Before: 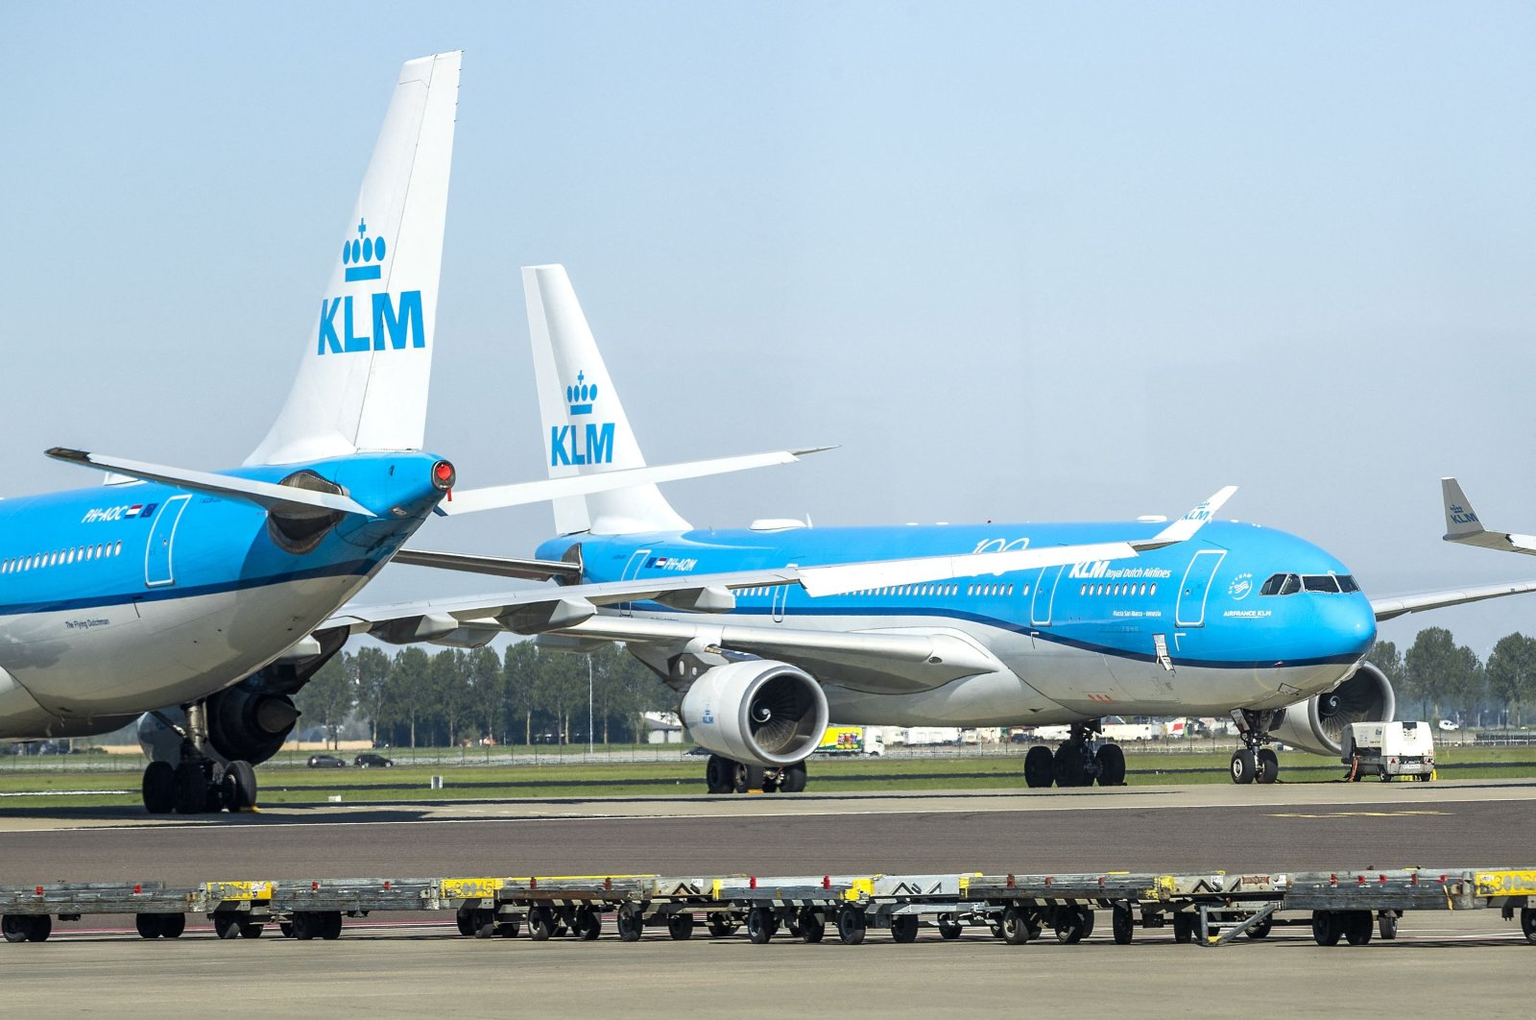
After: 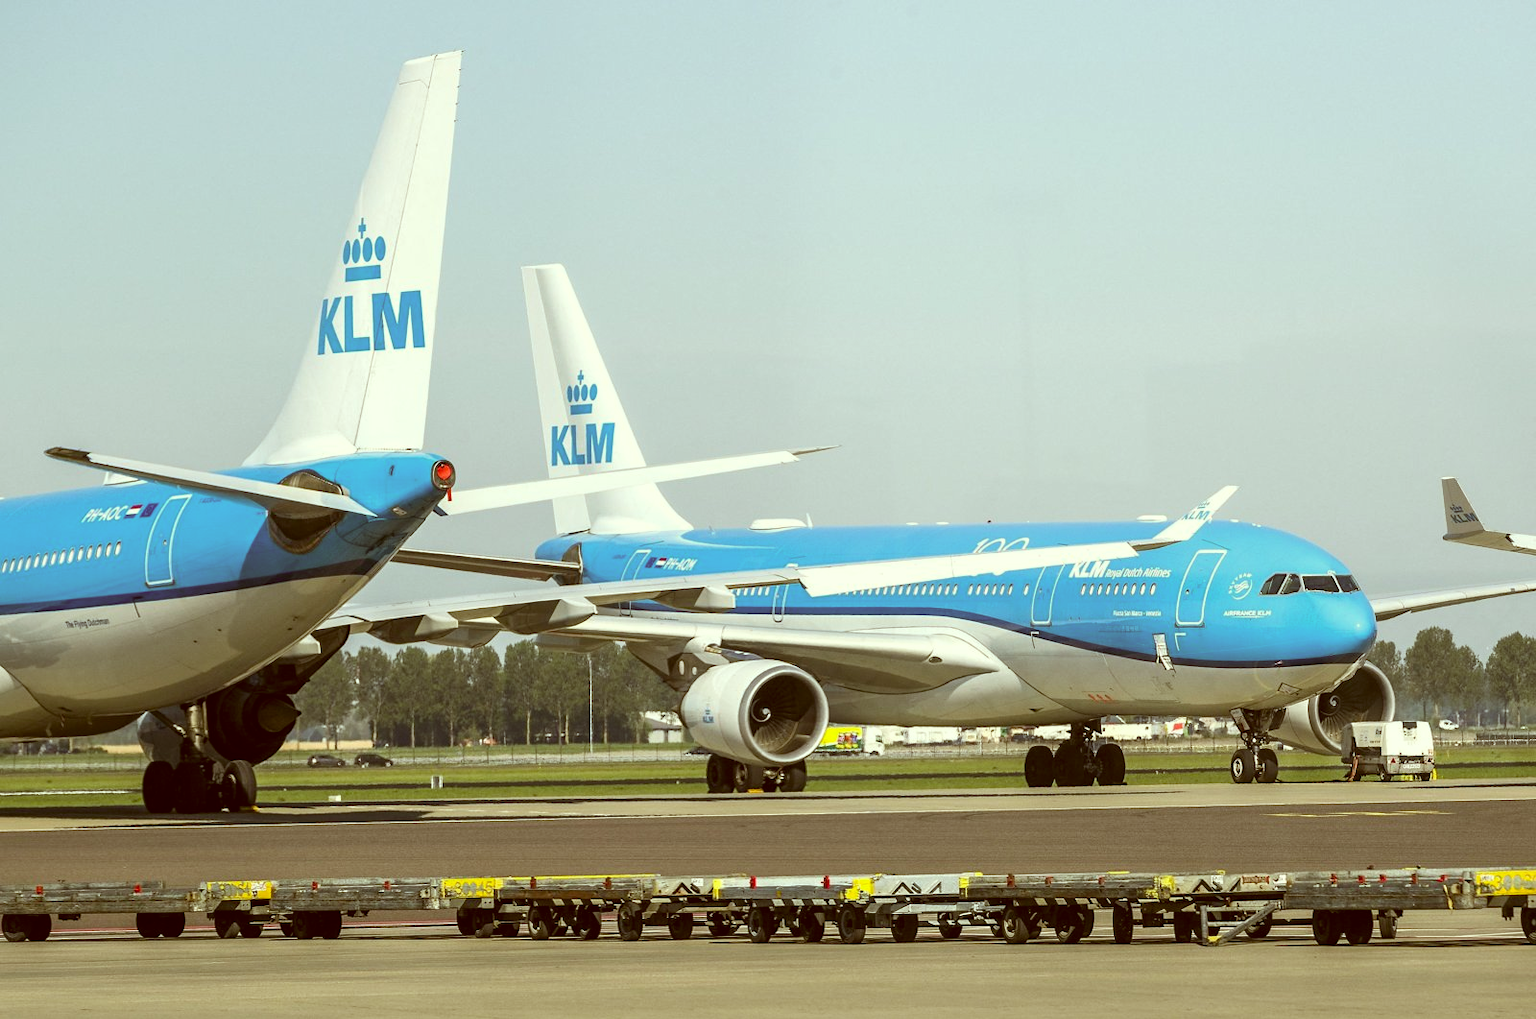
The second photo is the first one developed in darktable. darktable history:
color correction: highlights a* -5.41, highlights b* 9.79, shadows a* 9.74, shadows b* 24.52
